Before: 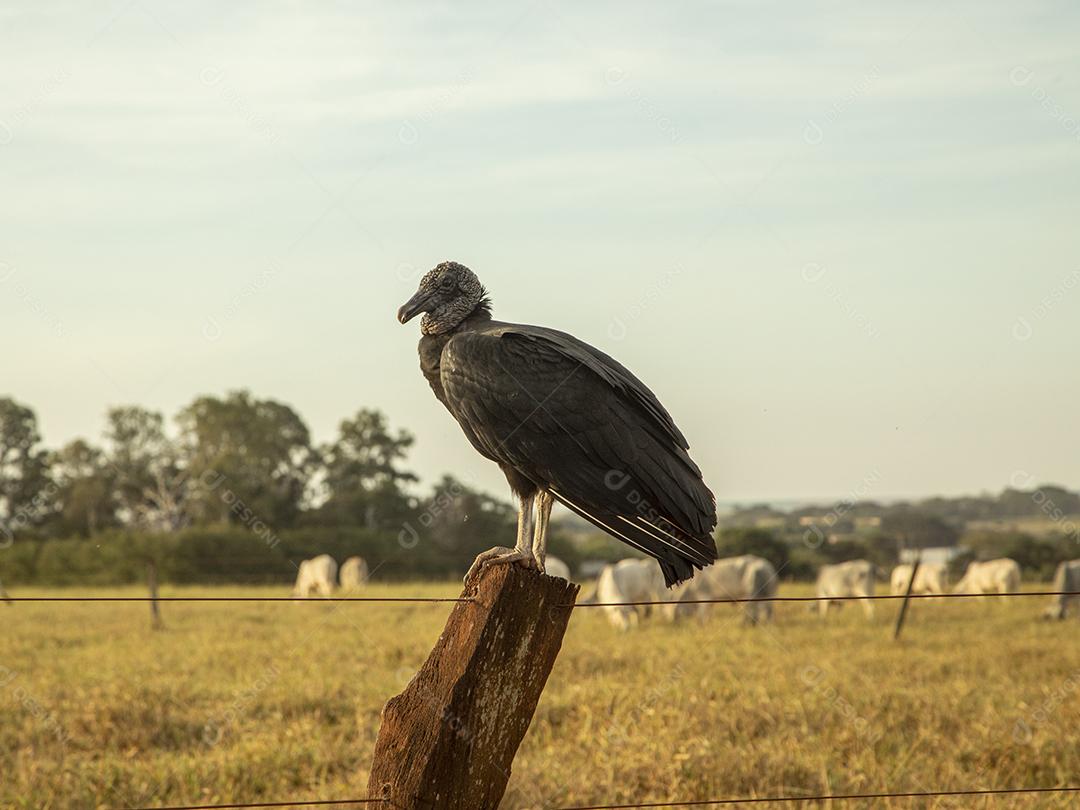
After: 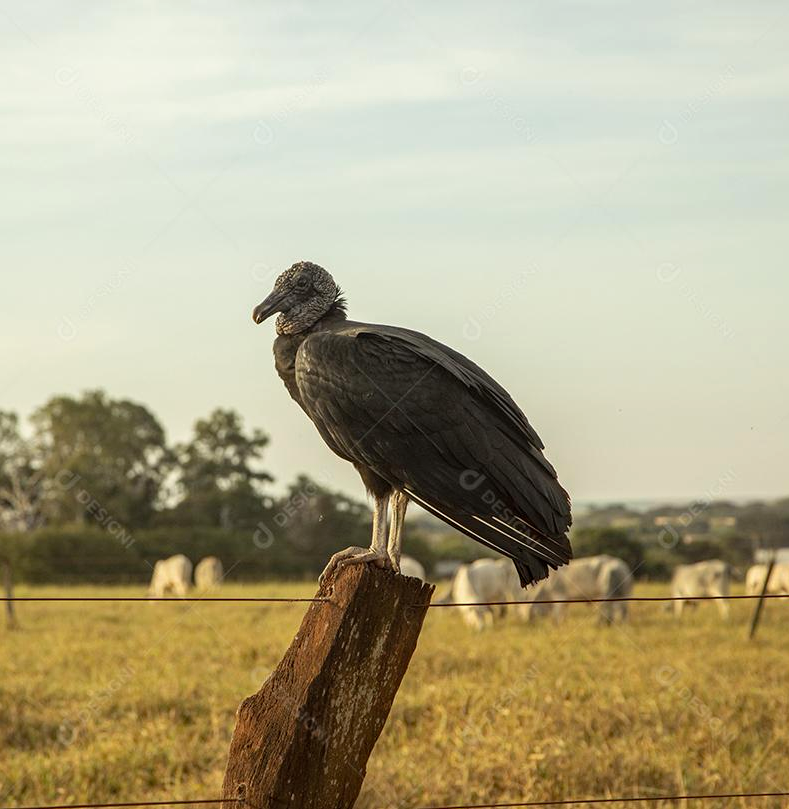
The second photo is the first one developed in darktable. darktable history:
crop: left 13.486%, top 0%, right 13.412%
haze removal: compatibility mode true, adaptive false
